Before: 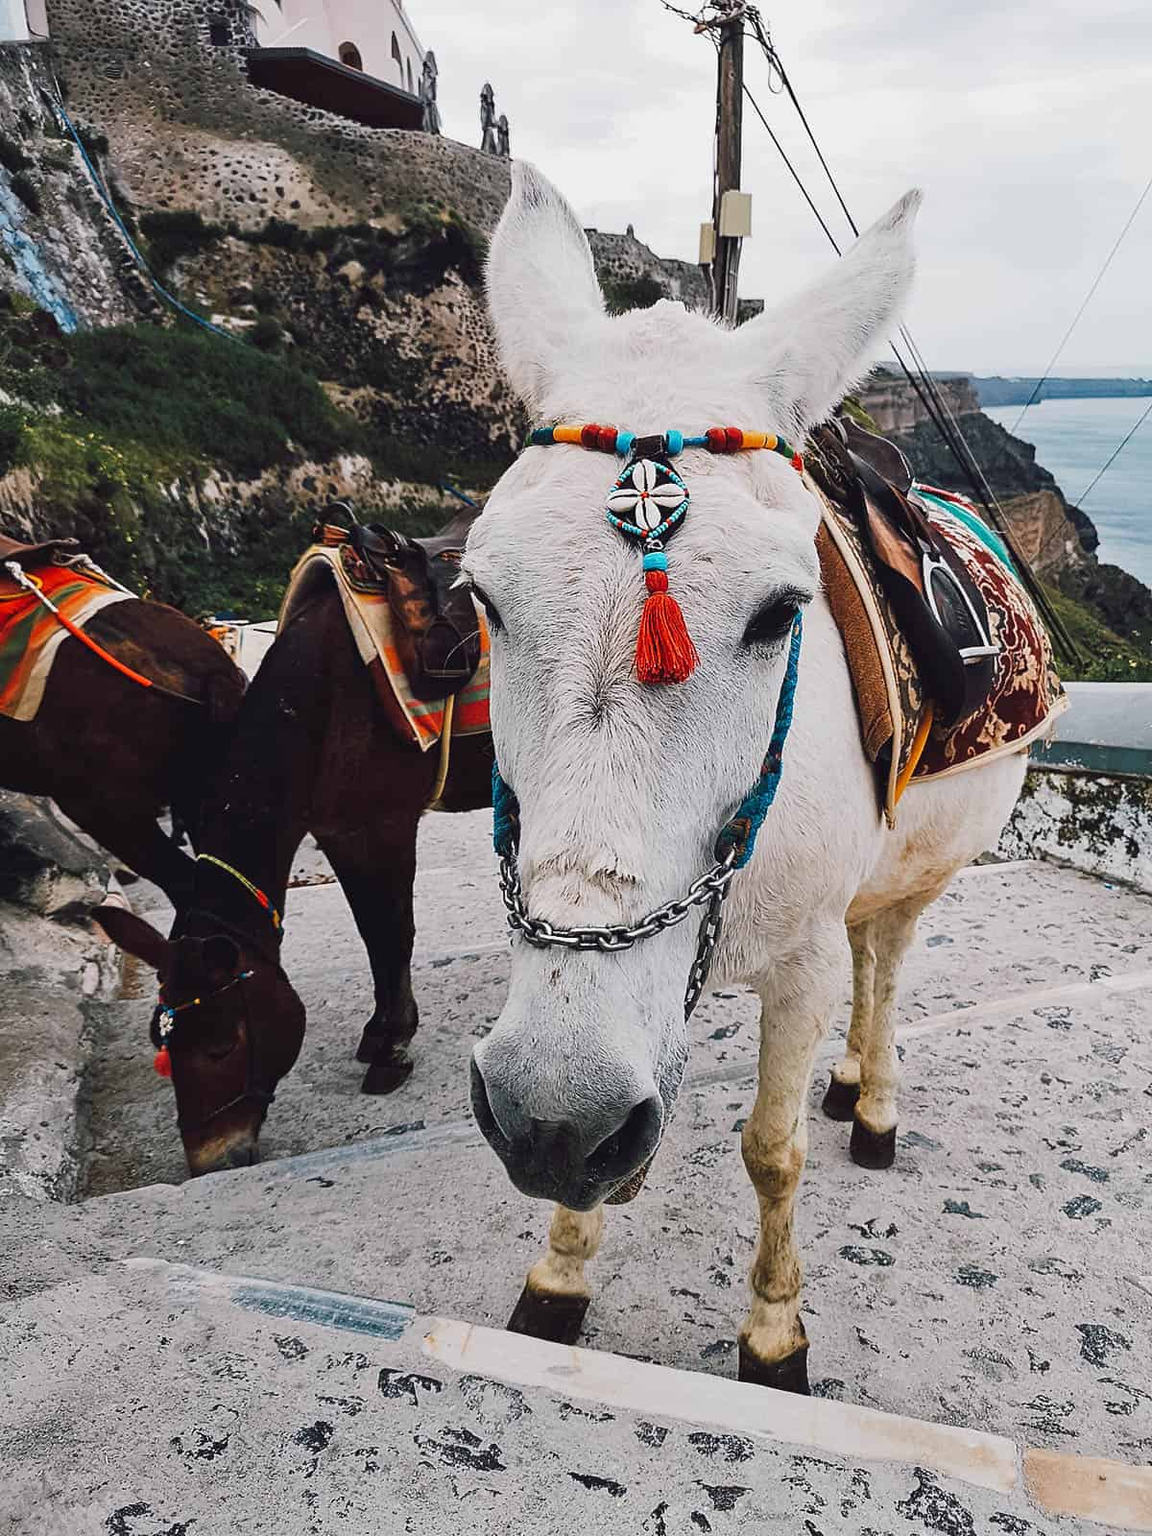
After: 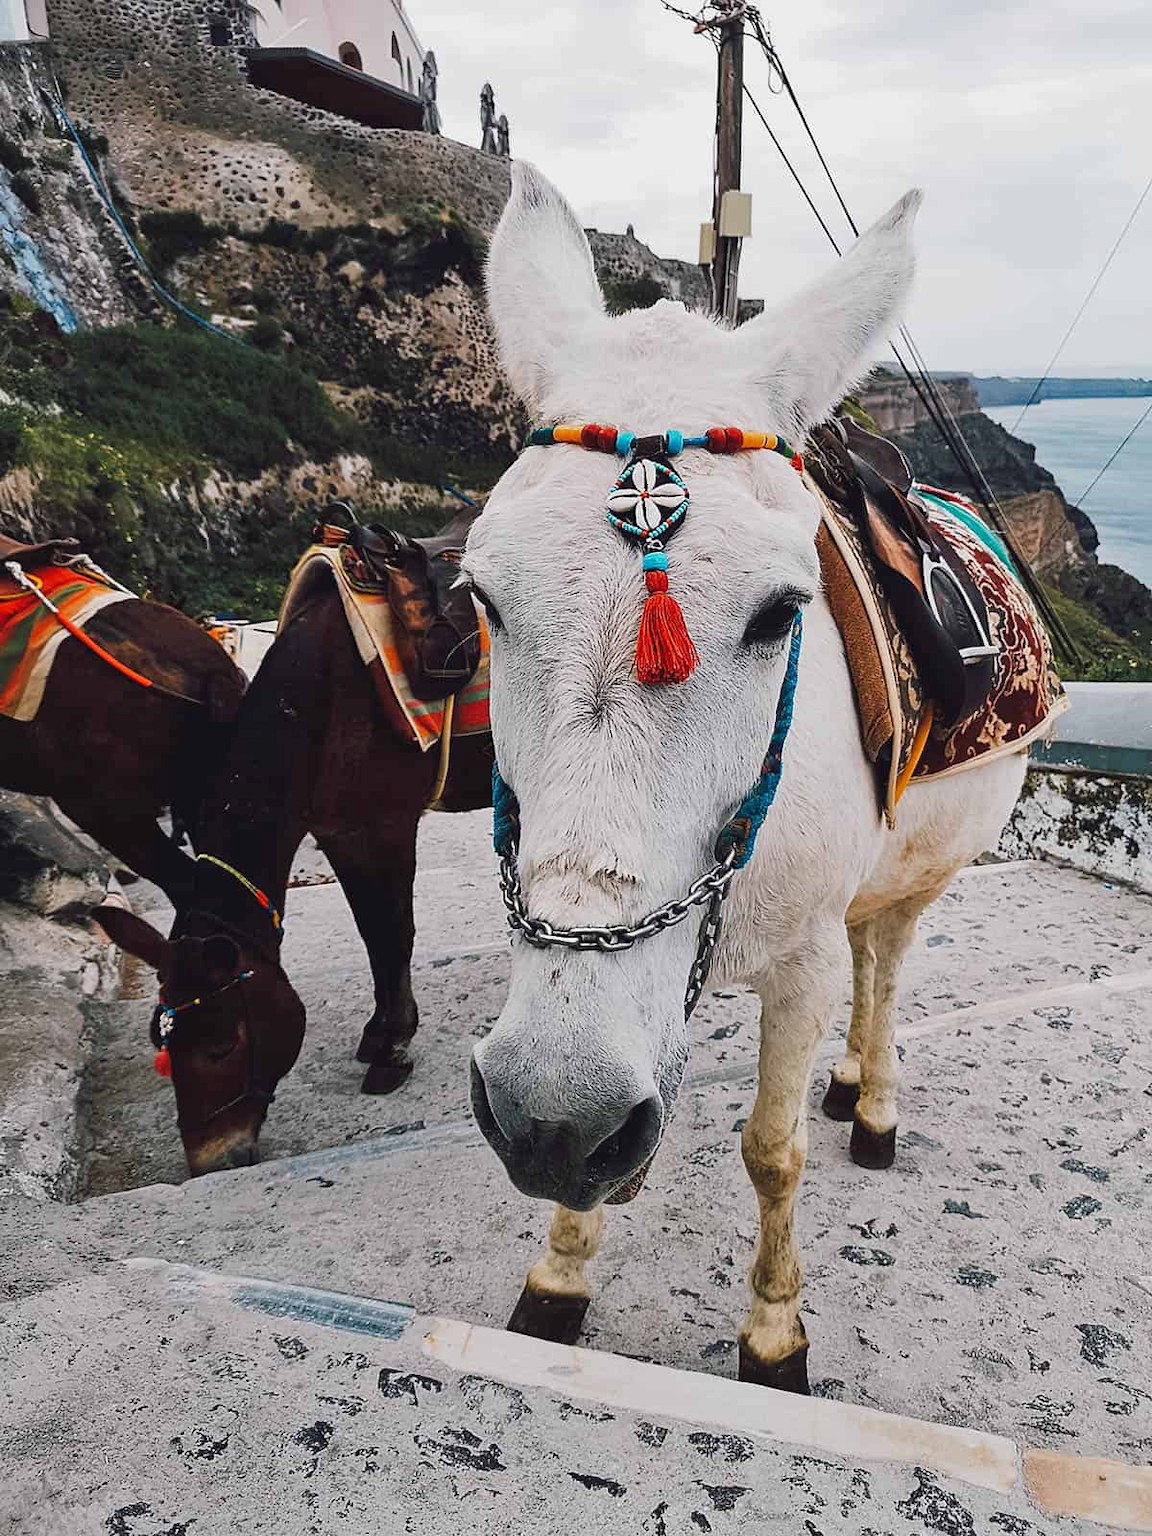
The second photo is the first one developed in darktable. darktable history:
shadows and highlights: radius 126.96, shadows 21.08, highlights -21.96, highlights color adjustment 0.357%, low approximation 0.01
